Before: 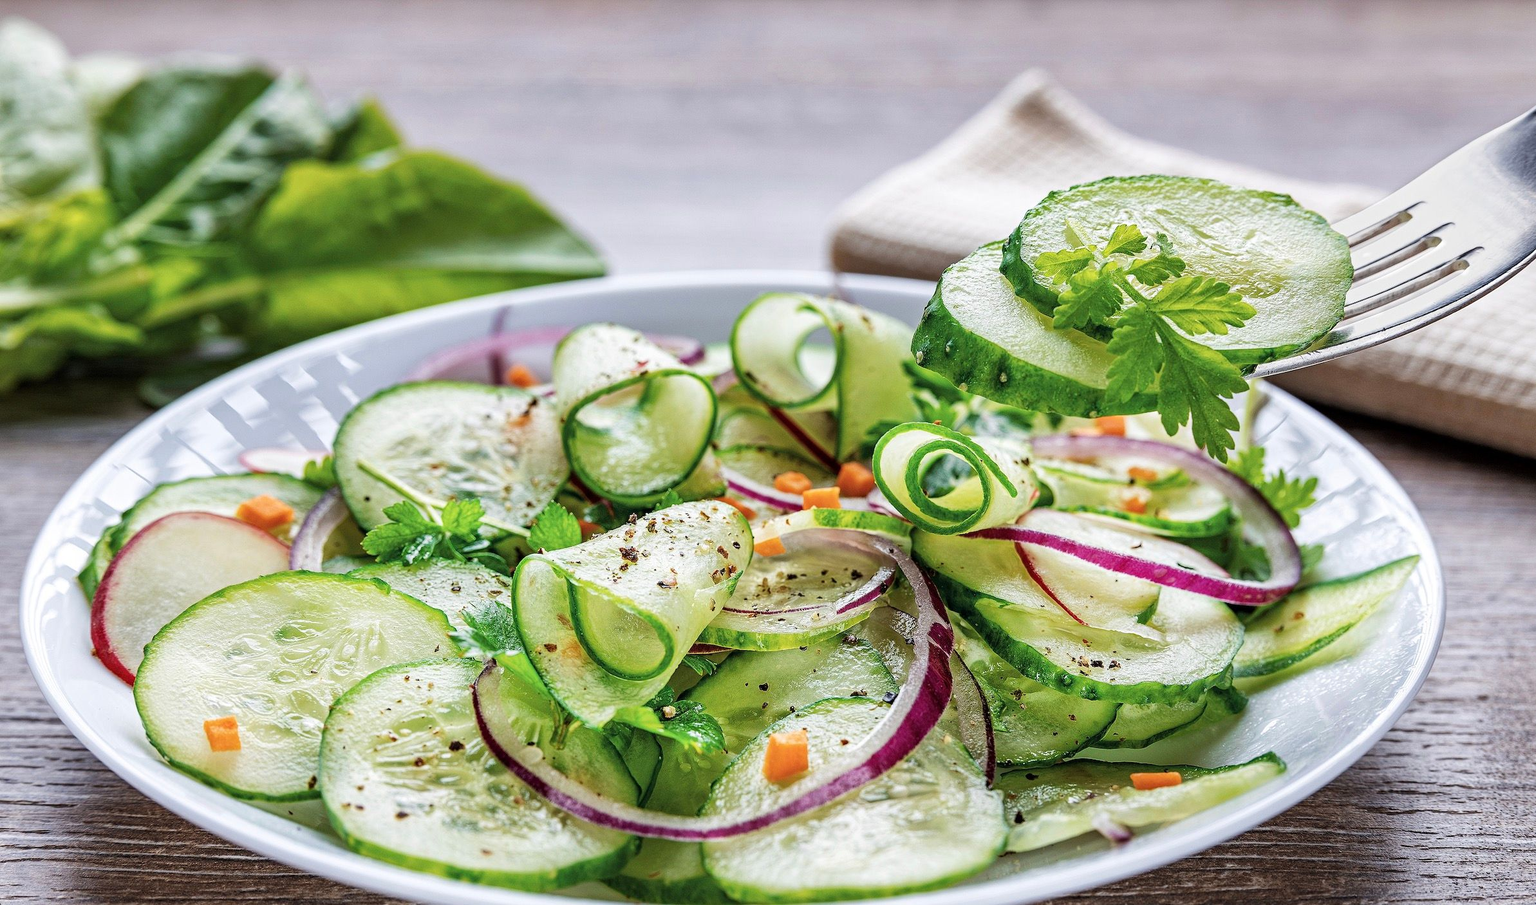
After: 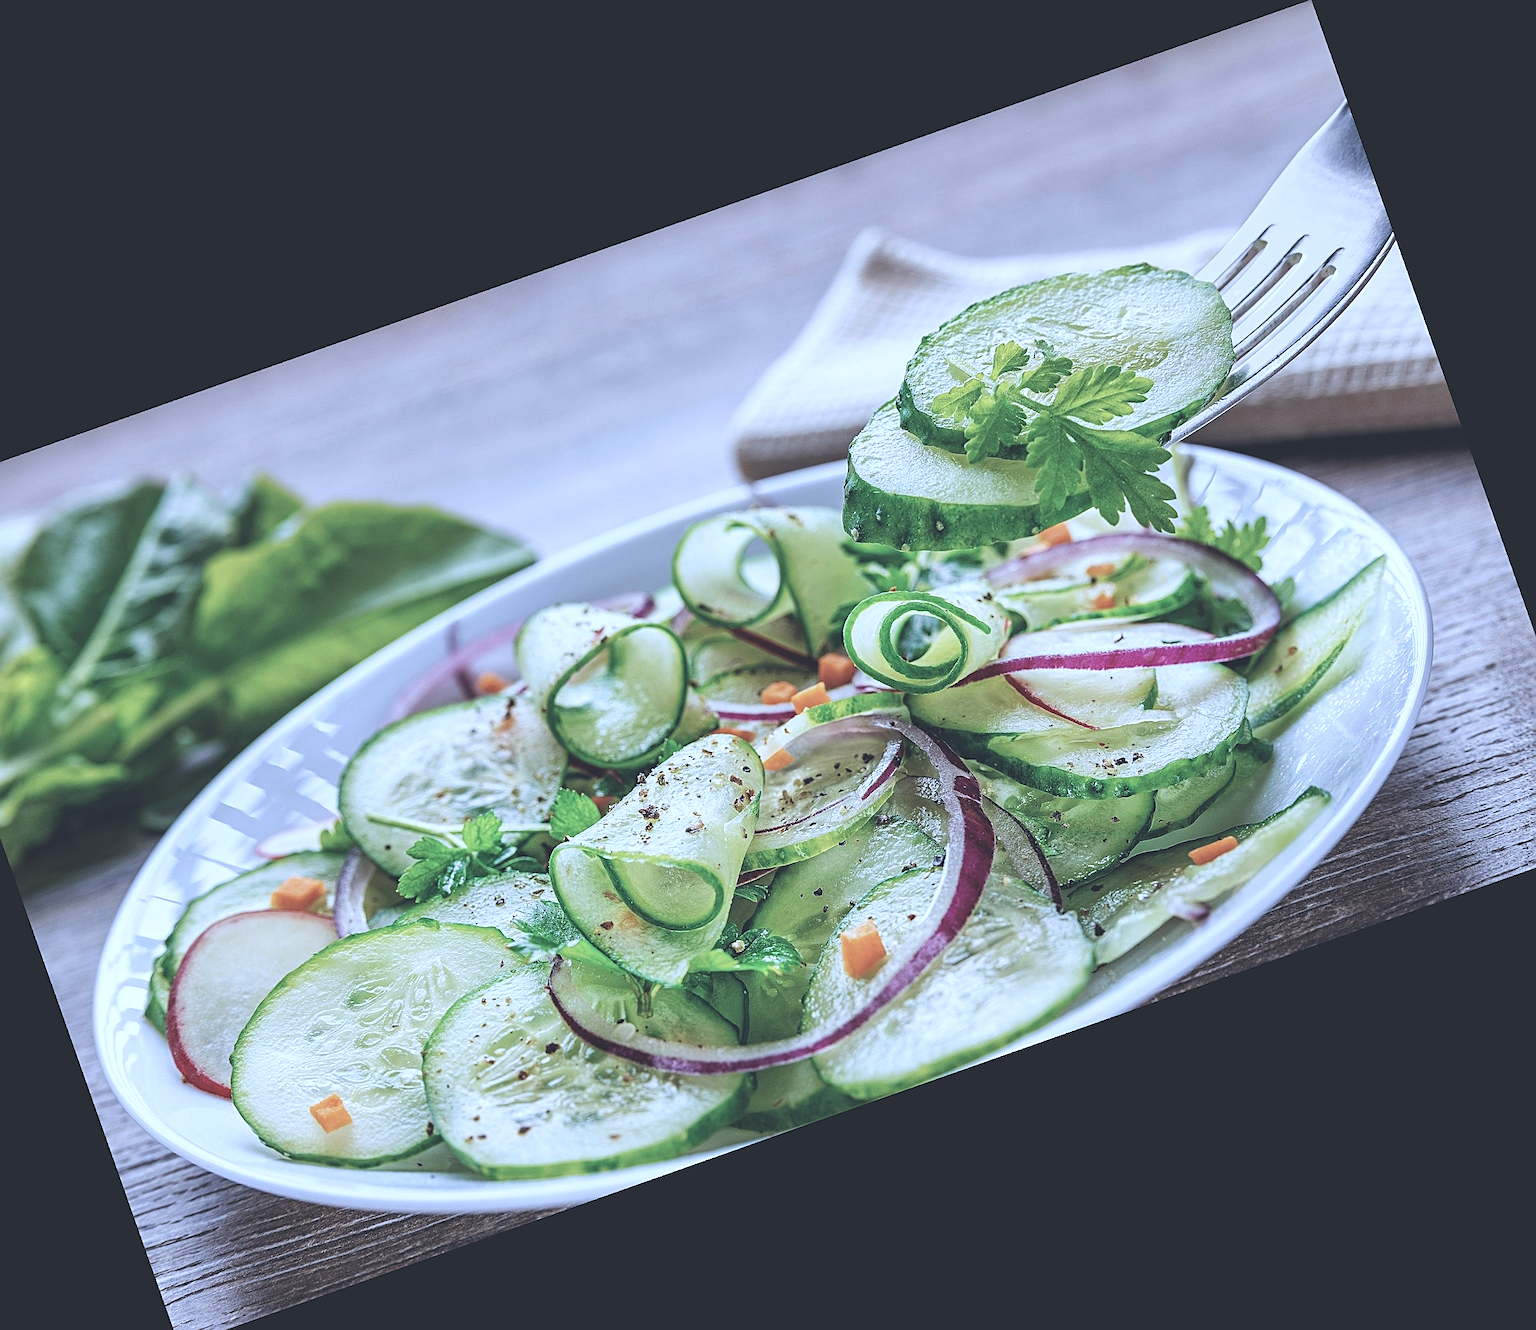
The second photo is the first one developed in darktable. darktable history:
rotate and perspective: automatic cropping off
crop and rotate: angle 19.43°, left 6.812%, right 4.125%, bottom 1.087%
color correction: saturation 0.8
sharpen: on, module defaults
color calibration: illuminant custom, x 0.39, y 0.392, temperature 3856.94 K
exposure: black level correction -0.028, compensate highlight preservation false
